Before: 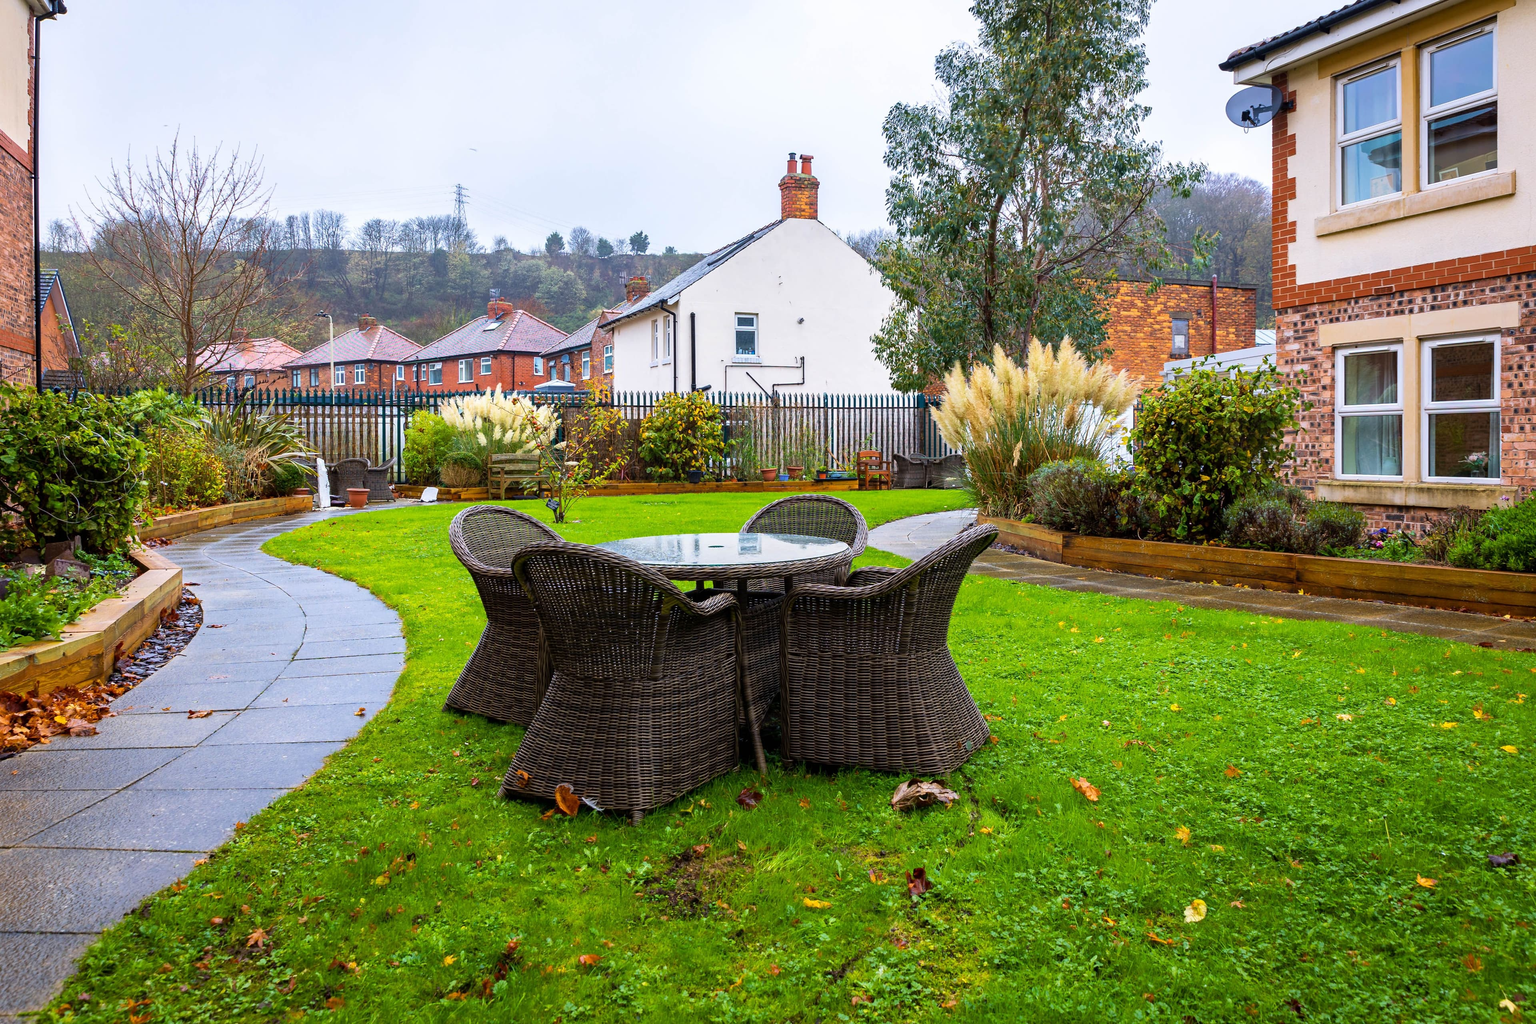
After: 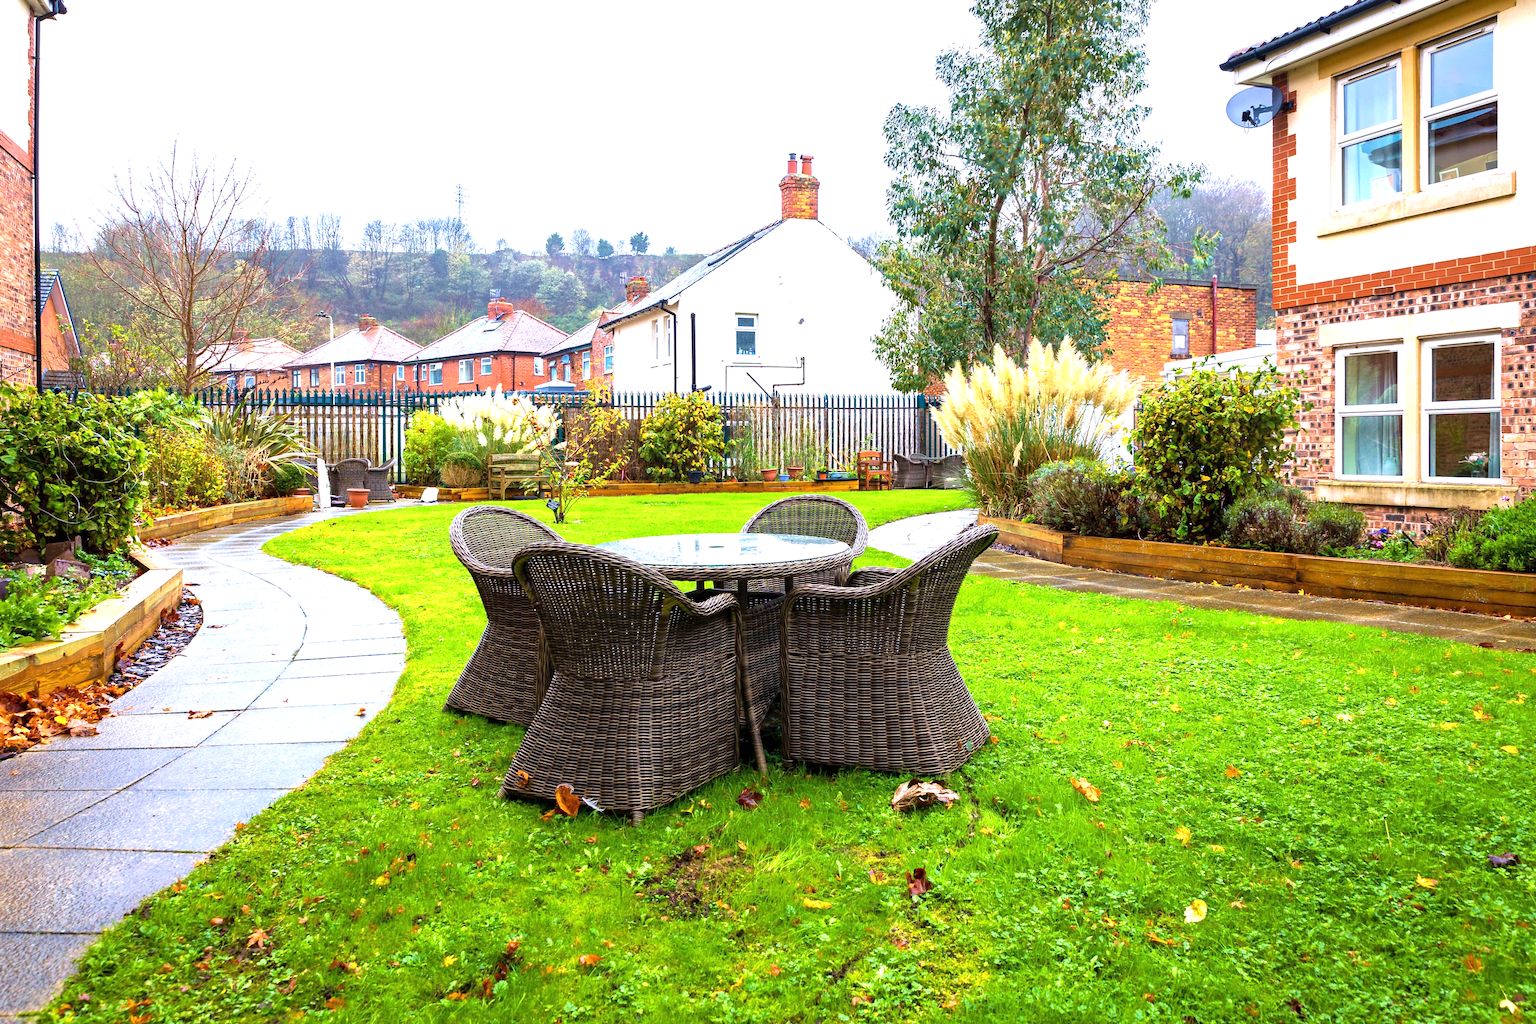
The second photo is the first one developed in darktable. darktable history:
exposure: exposure 1.064 EV, compensate highlight preservation false
velvia: on, module defaults
